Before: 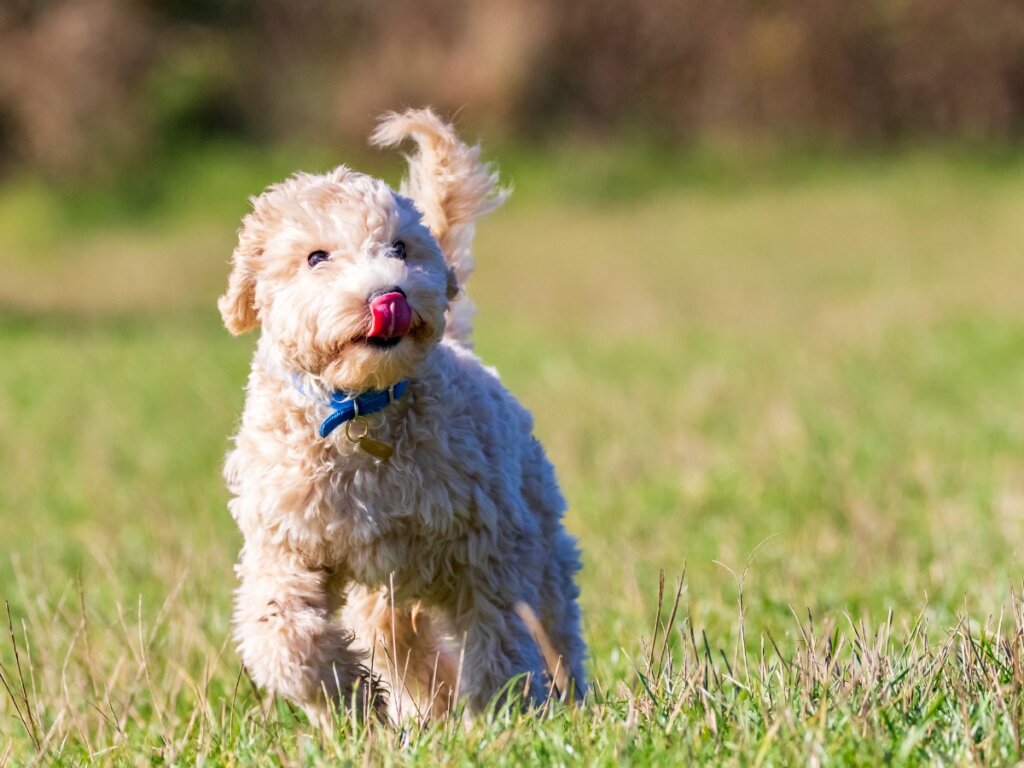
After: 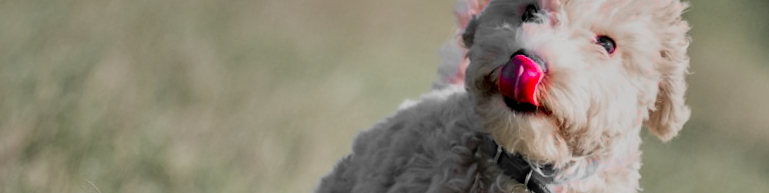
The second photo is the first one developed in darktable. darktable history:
filmic rgb: black relative exposure -7.65 EV, white relative exposure 4.56 EV, hardness 3.61, color science v6 (2022)
color zones: curves: ch1 [(0, 0.831) (0.08, 0.771) (0.157, 0.268) (0.241, 0.207) (0.562, -0.005) (0.714, -0.013) (0.876, 0.01) (1, 0.831)]
crop and rotate: angle 16.12°, top 30.835%, bottom 35.653%
shadows and highlights: shadows 19.13, highlights -83.41, soften with gaussian
